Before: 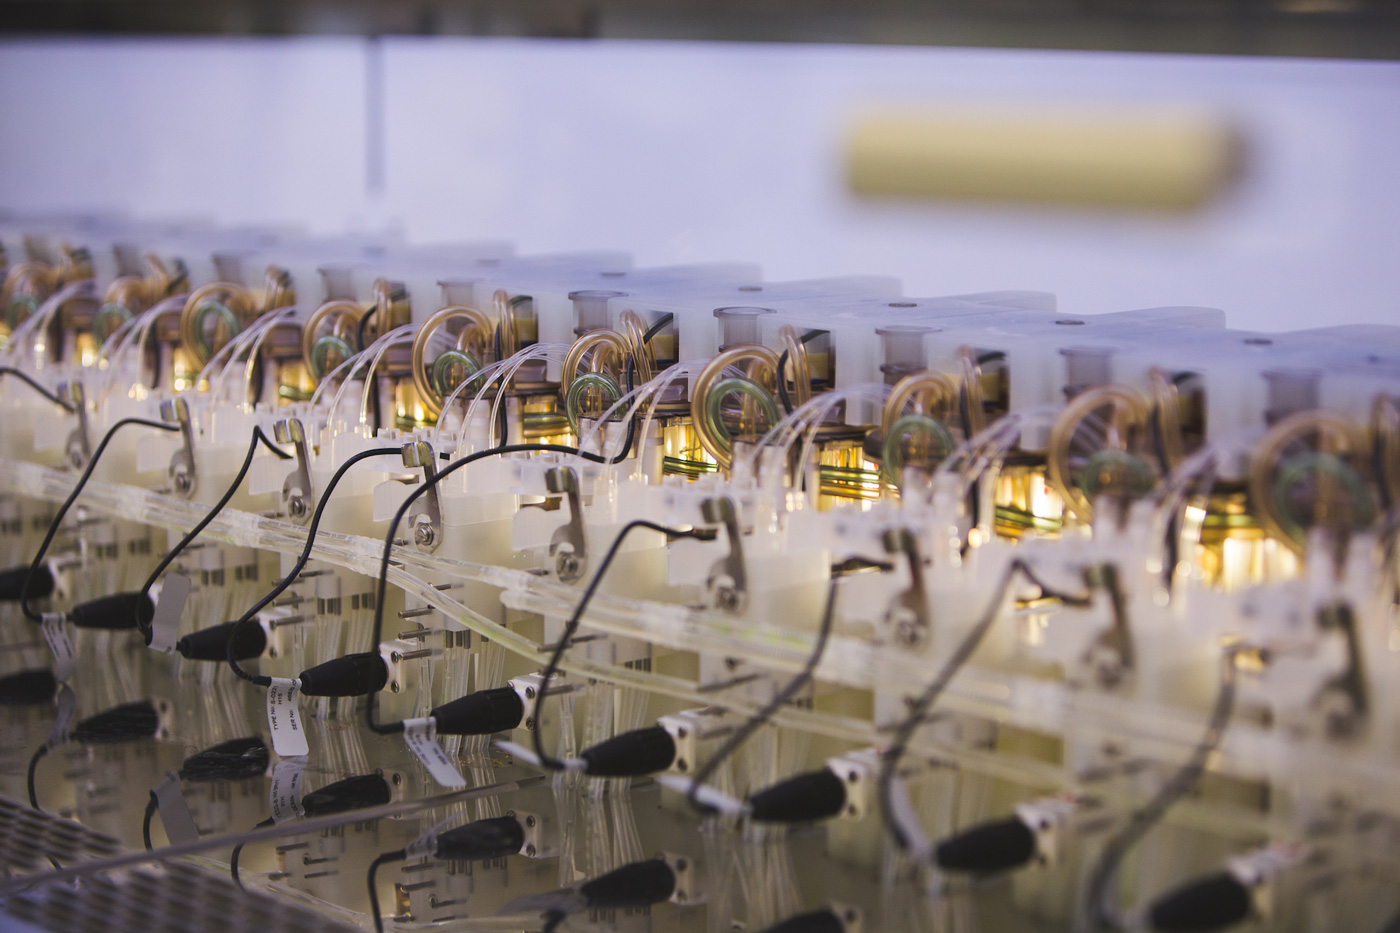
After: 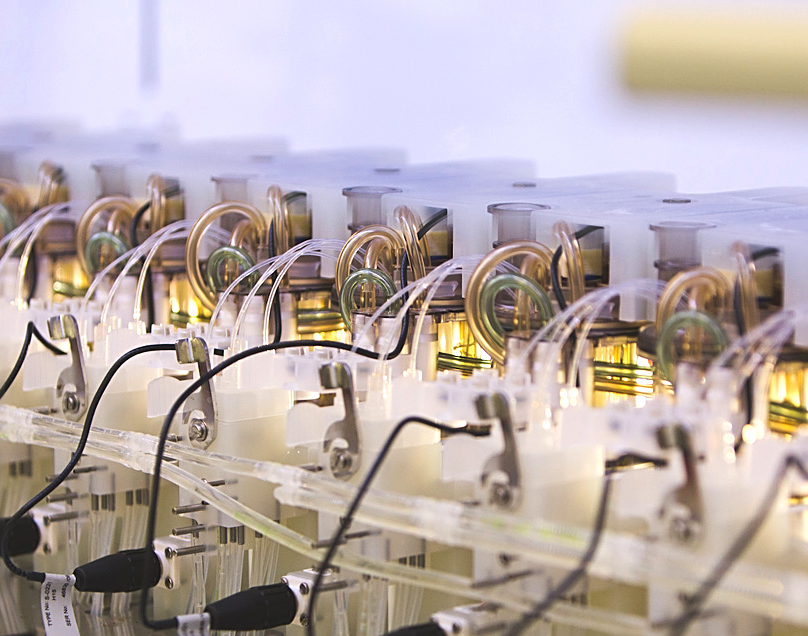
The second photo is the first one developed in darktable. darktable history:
crop: left 16.202%, top 11.208%, right 26.045%, bottom 20.557%
sharpen: on, module defaults
exposure: black level correction 0, exposure 0.5 EV, compensate highlight preservation false
